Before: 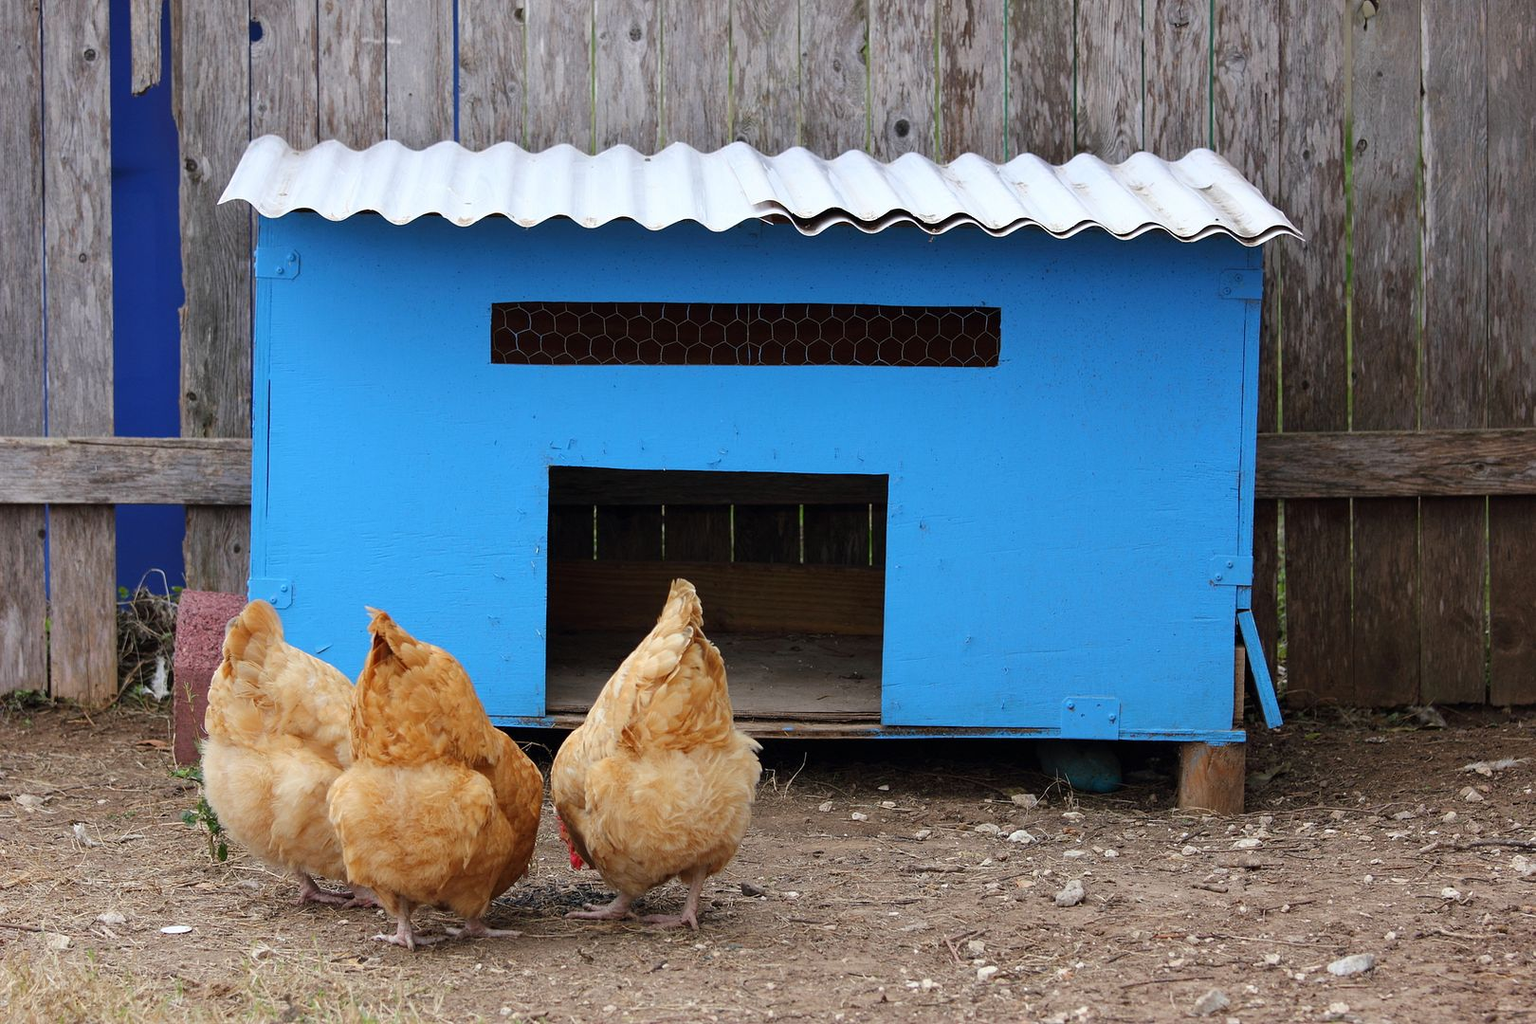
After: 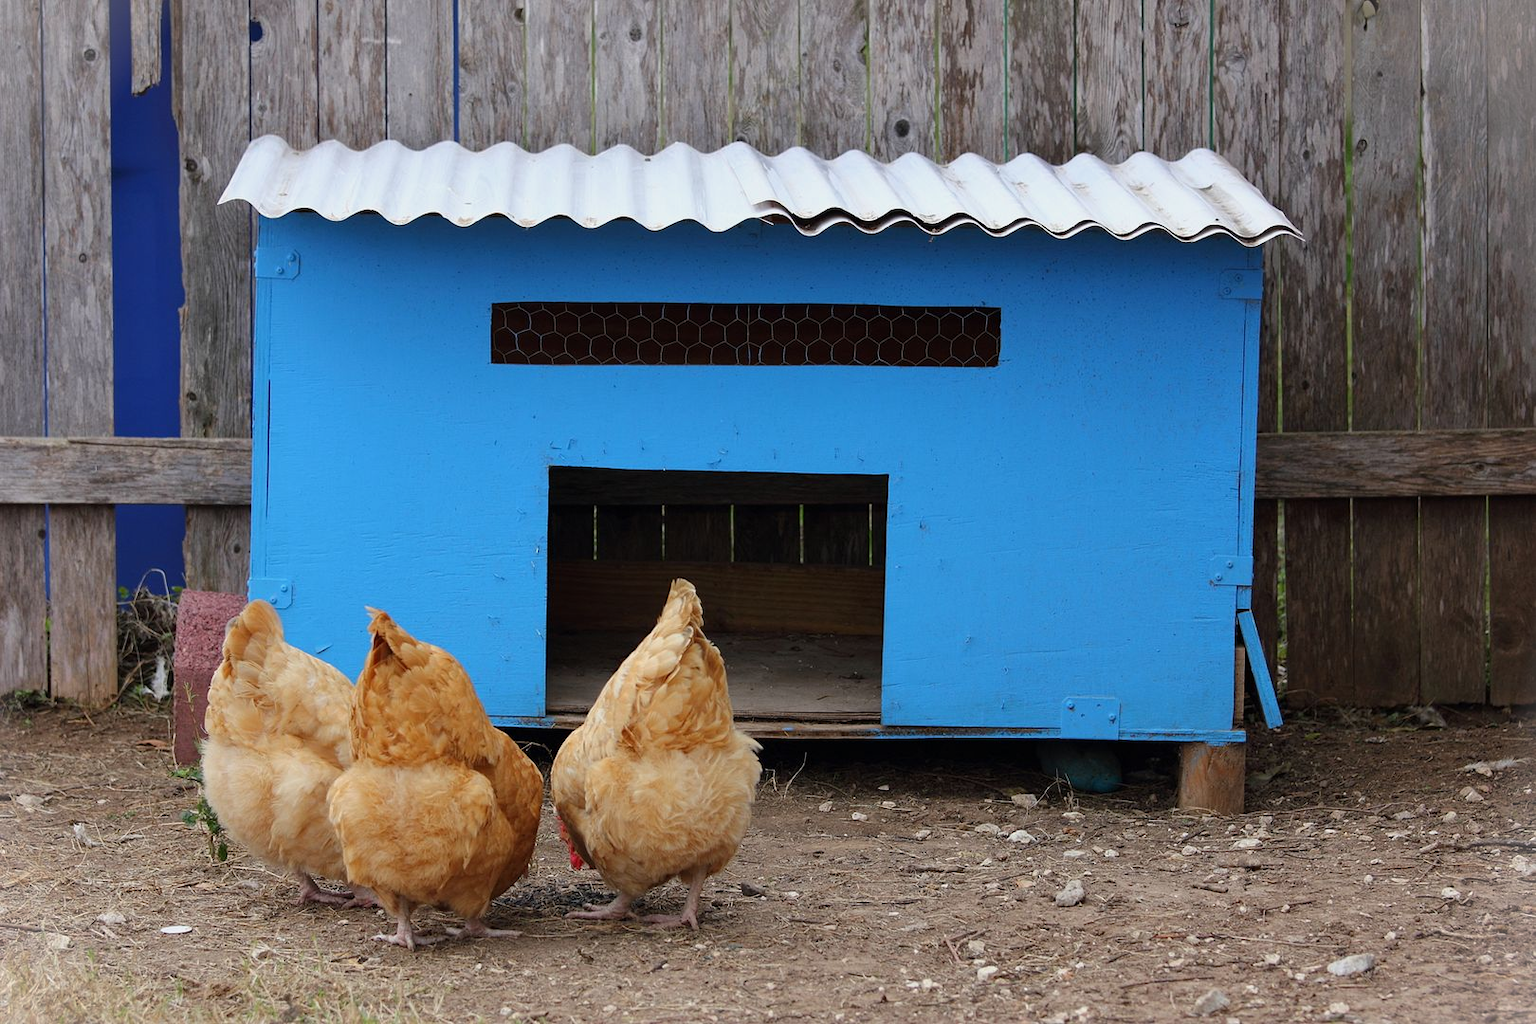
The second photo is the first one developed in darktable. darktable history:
vignetting: fall-off start 100%, brightness 0.3, saturation 0
exposure: exposure -0.157 EV, compensate highlight preservation false
shadows and highlights: shadows 5, soften with gaussian
white balance: emerald 1
